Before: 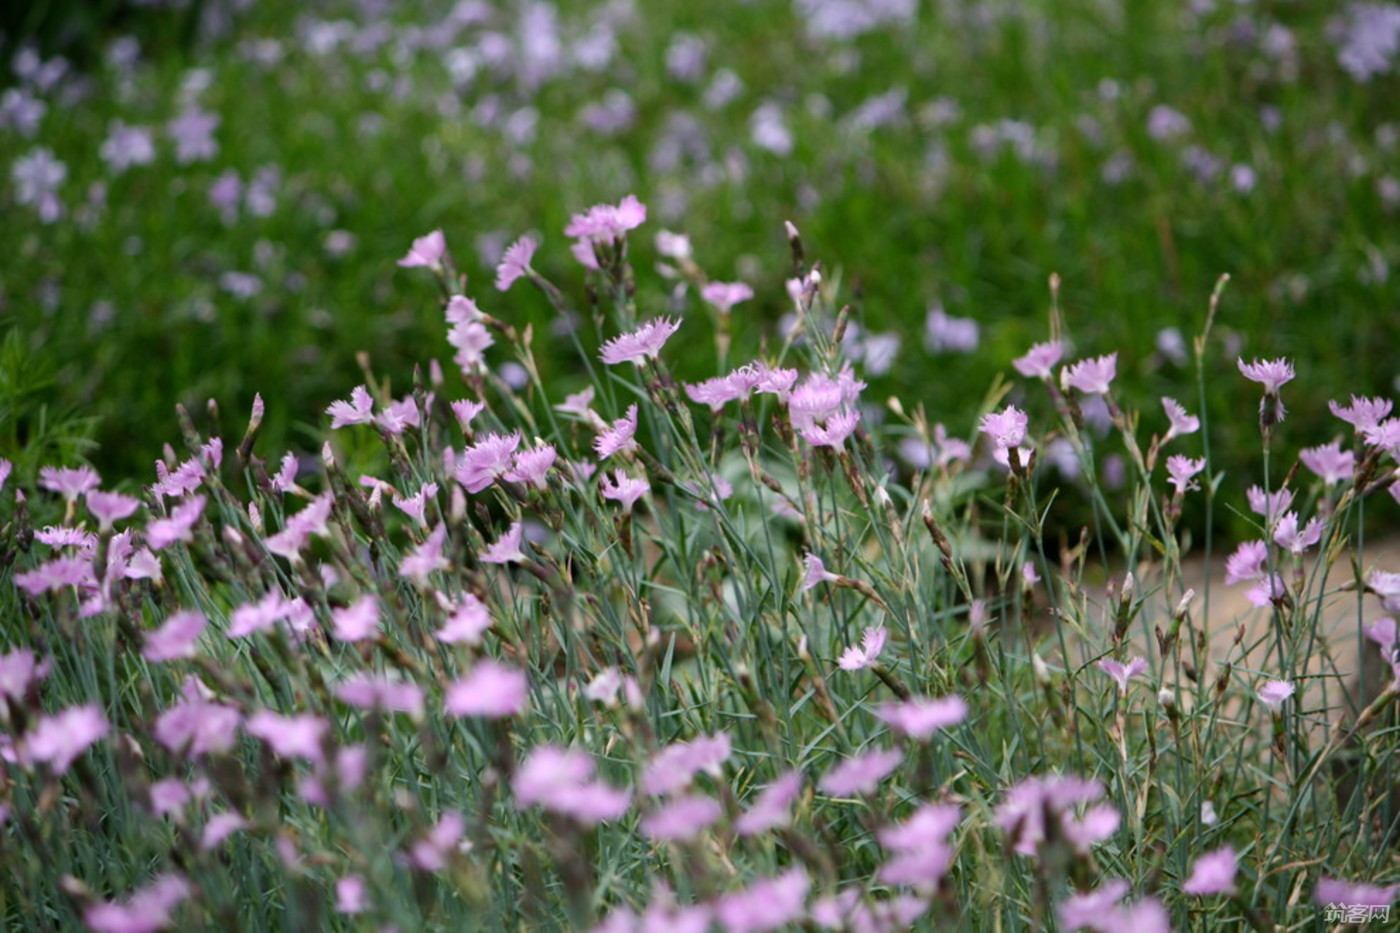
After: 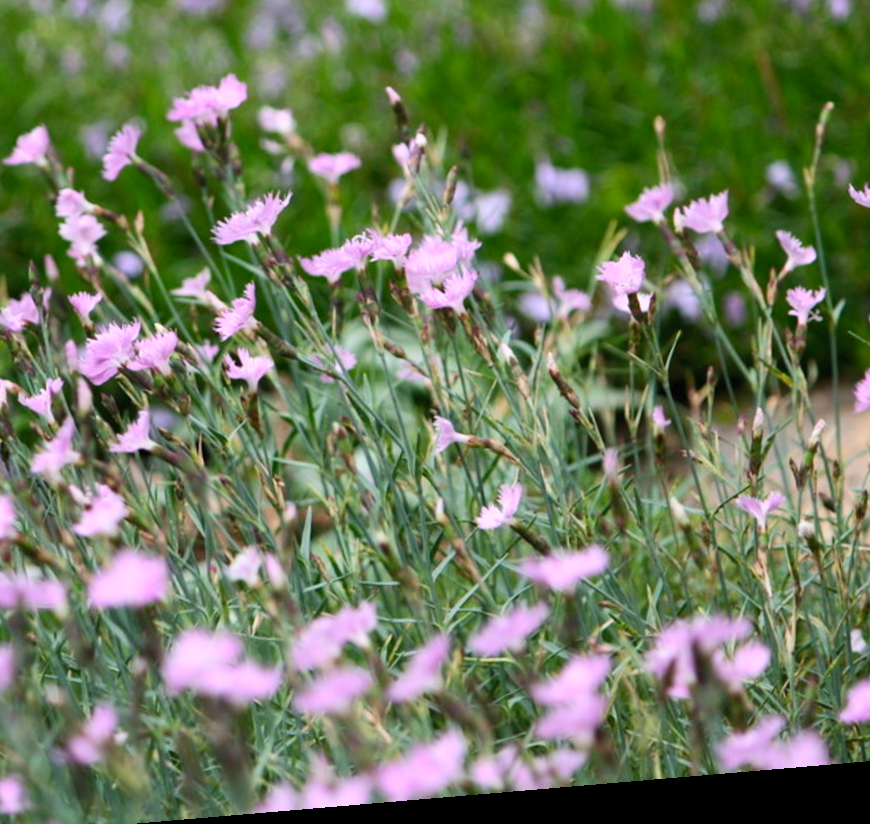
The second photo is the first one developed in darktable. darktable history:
crop and rotate: left 28.256%, top 17.734%, right 12.656%, bottom 3.573%
rotate and perspective: rotation -4.86°, automatic cropping off
contrast brightness saturation: contrast 0.2, brightness 0.16, saturation 0.22
